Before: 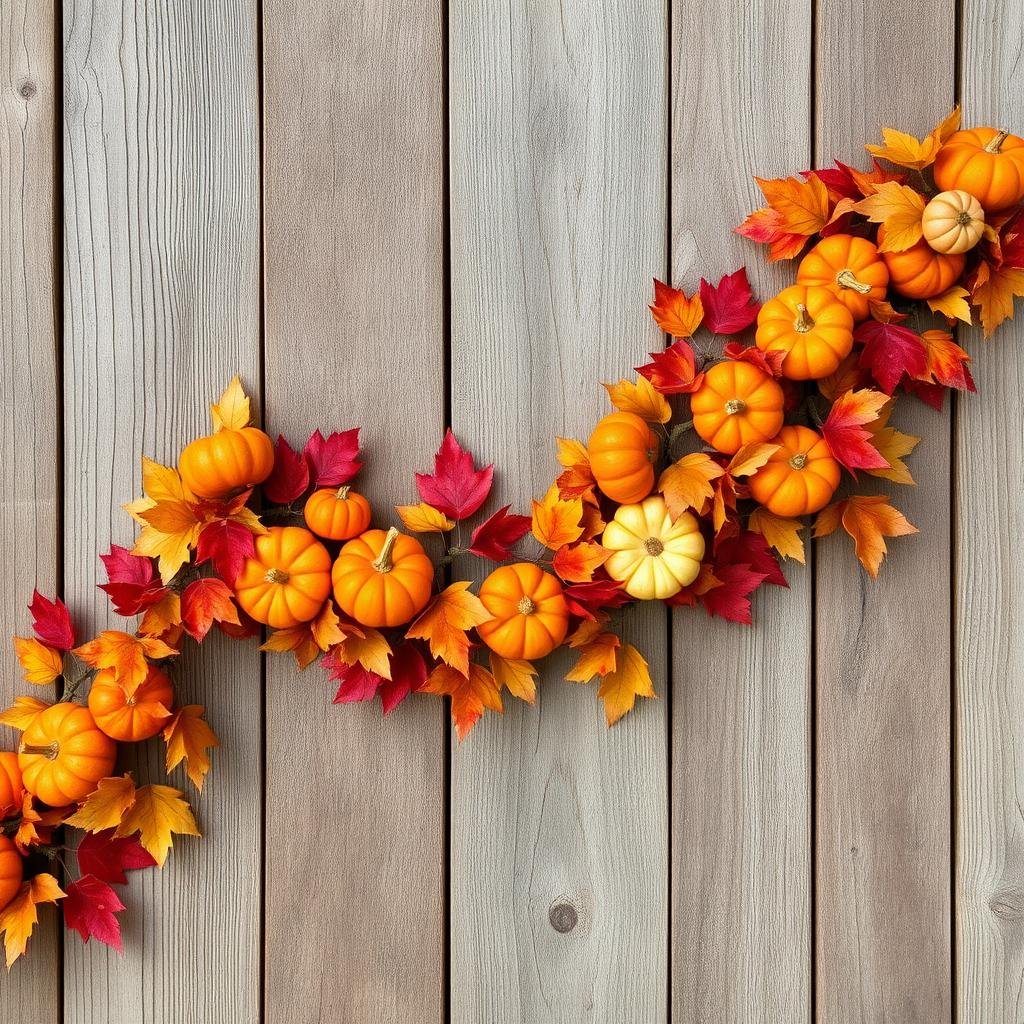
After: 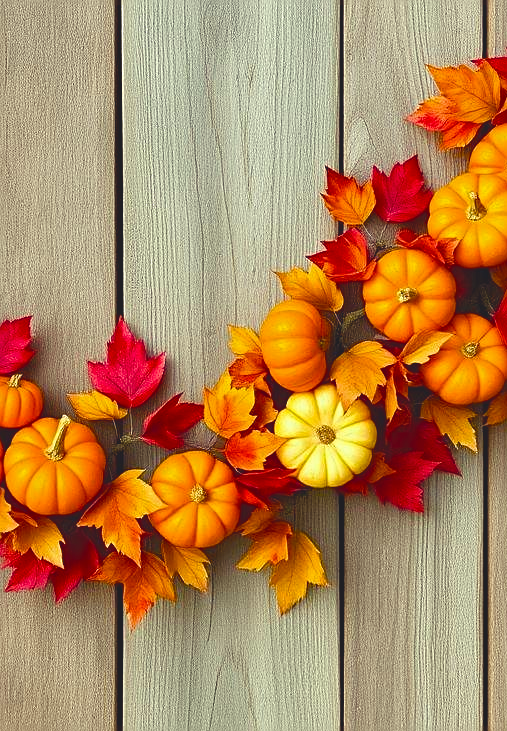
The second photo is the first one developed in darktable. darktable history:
color balance rgb: shadows lift › chroma 3%, shadows lift › hue 280.8°, power › hue 330°, highlights gain › chroma 3%, highlights gain › hue 75.6°, global offset › luminance 1.5%, perceptual saturation grading › global saturation 20%, perceptual saturation grading › highlights -25%, perceptual saturation grading › shadows 50%, global vibrance 30%
sharpen: on, module defaults
color correction: highlights a* -8, highlights b* 3.1
crop: left 32.075%, top 10.976%, right 18.355%, bottom 17.596%
